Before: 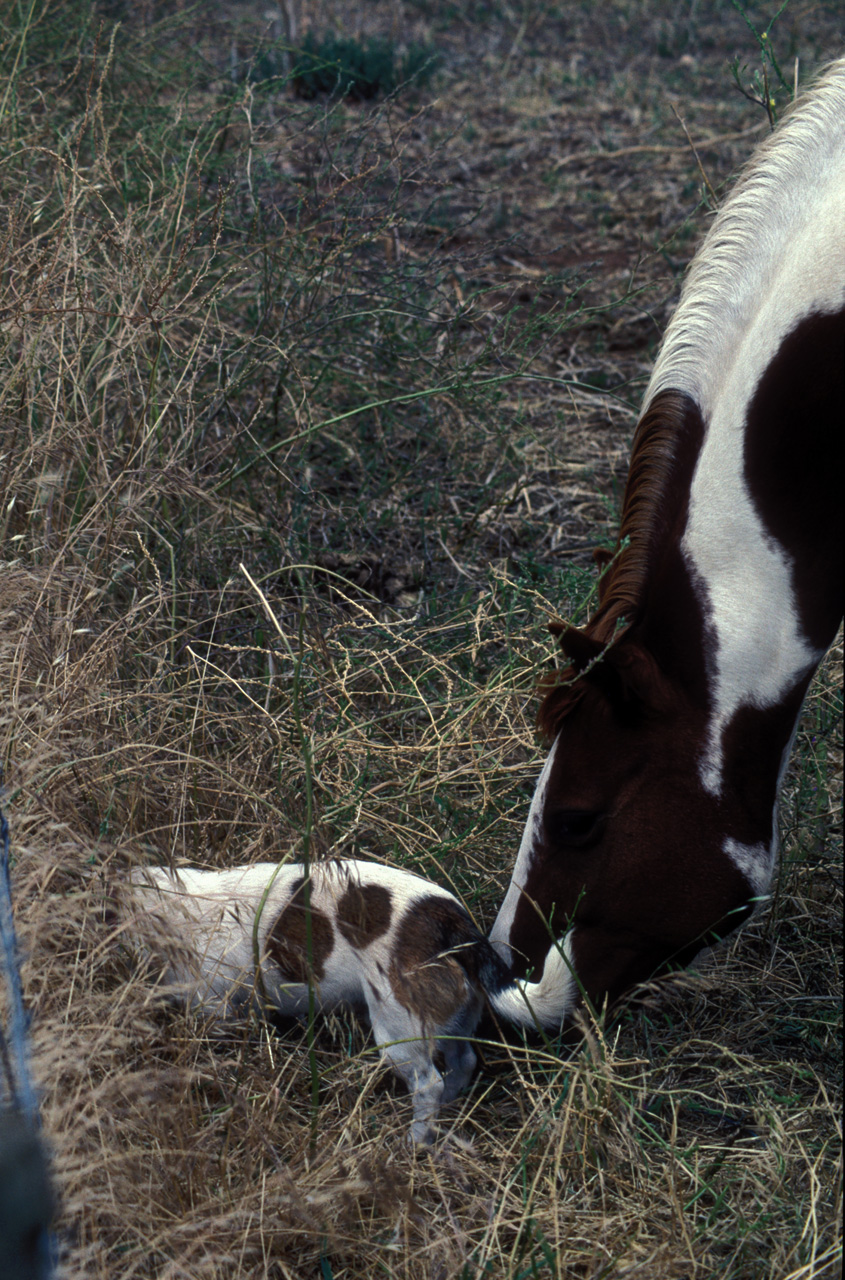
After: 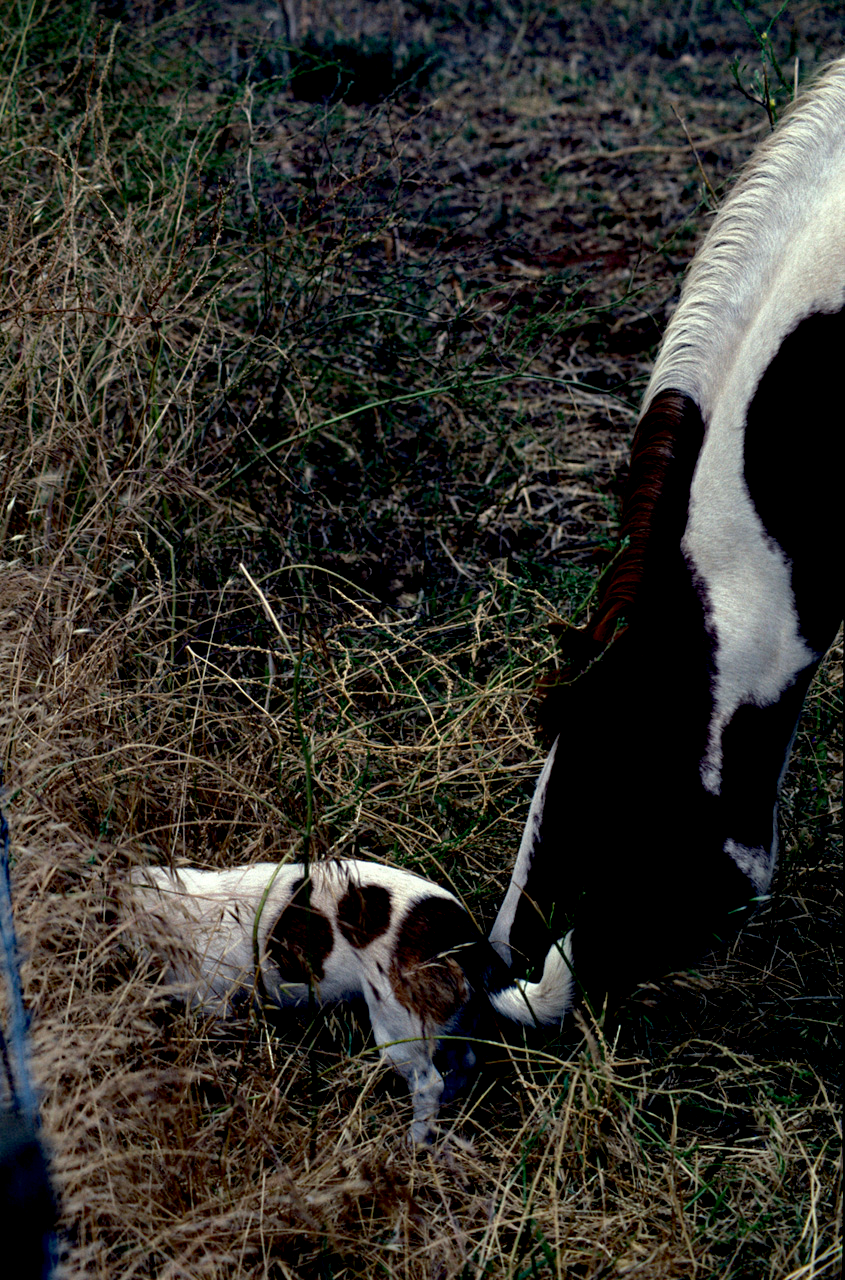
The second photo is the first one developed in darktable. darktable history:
haze removal: compatibility mode true, adaptive false
exposure: black level correction 0.028, exposure -0.073 EV, compensate highlight preservation false
